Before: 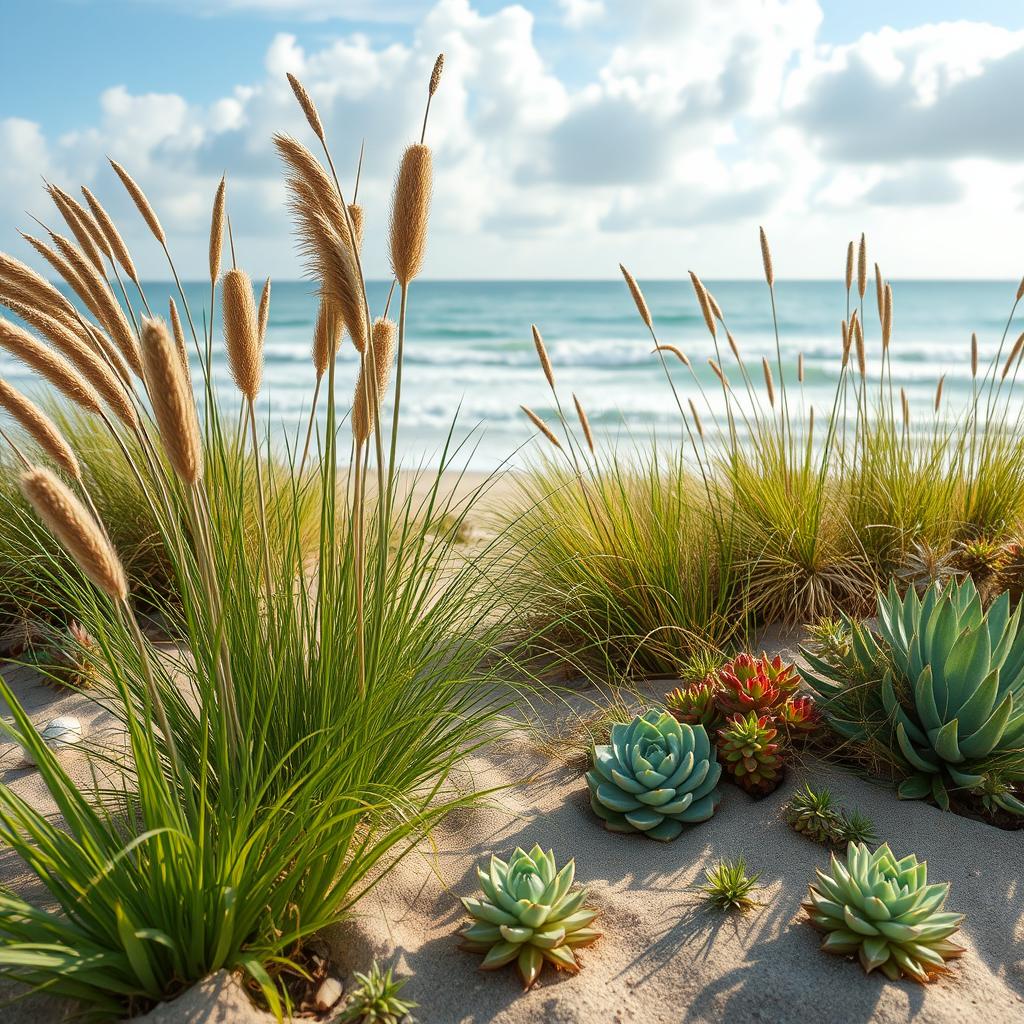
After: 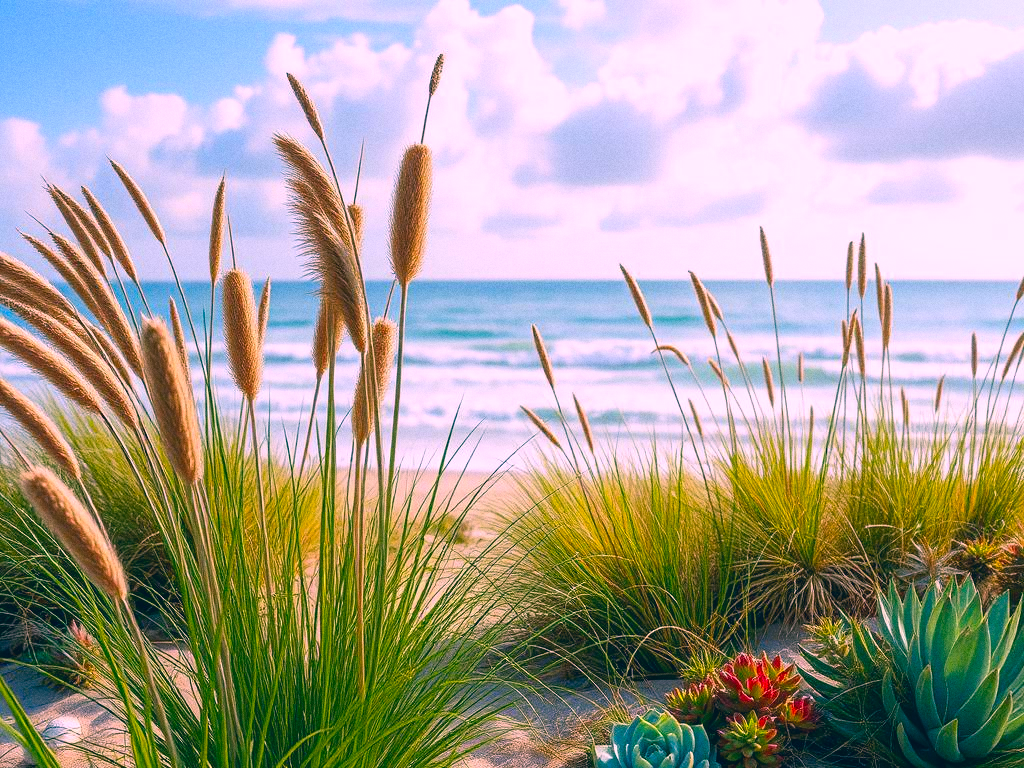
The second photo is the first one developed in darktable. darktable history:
color correction: highlights a* 17.03, highlights b* 0.205, shadows a* -15.38, shadows b* -14.56, saturation 1.5
grain: coarseness 0.47 ISO
white balance: red 0.984, blue 1.059
crop: bottom 24.967%
